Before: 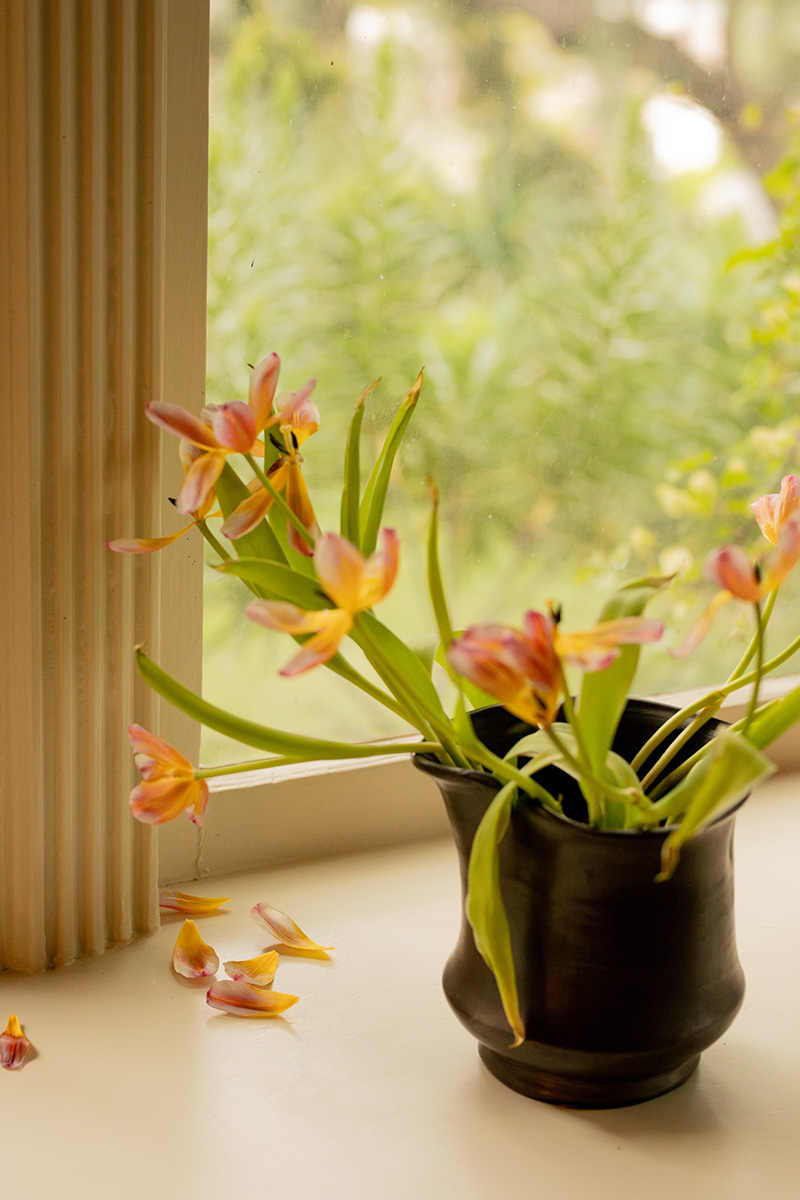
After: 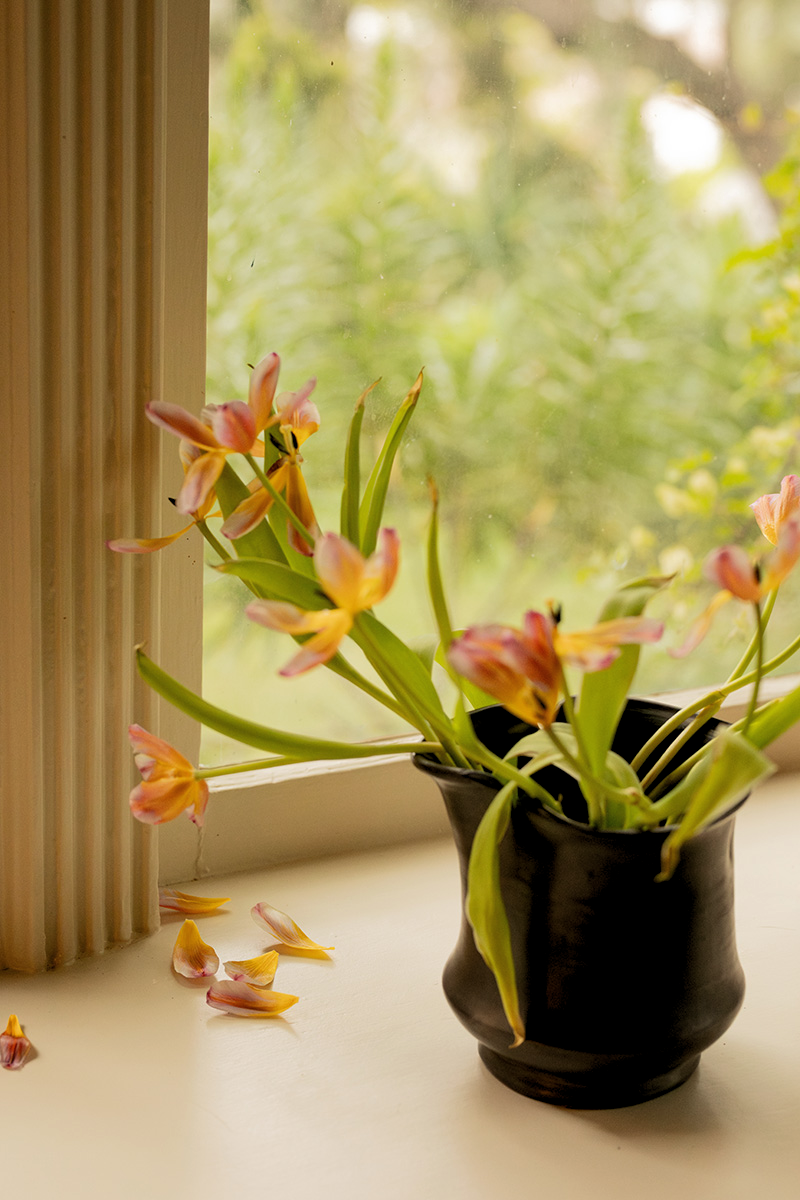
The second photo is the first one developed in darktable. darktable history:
levels: mode automatic, black 3.85%
